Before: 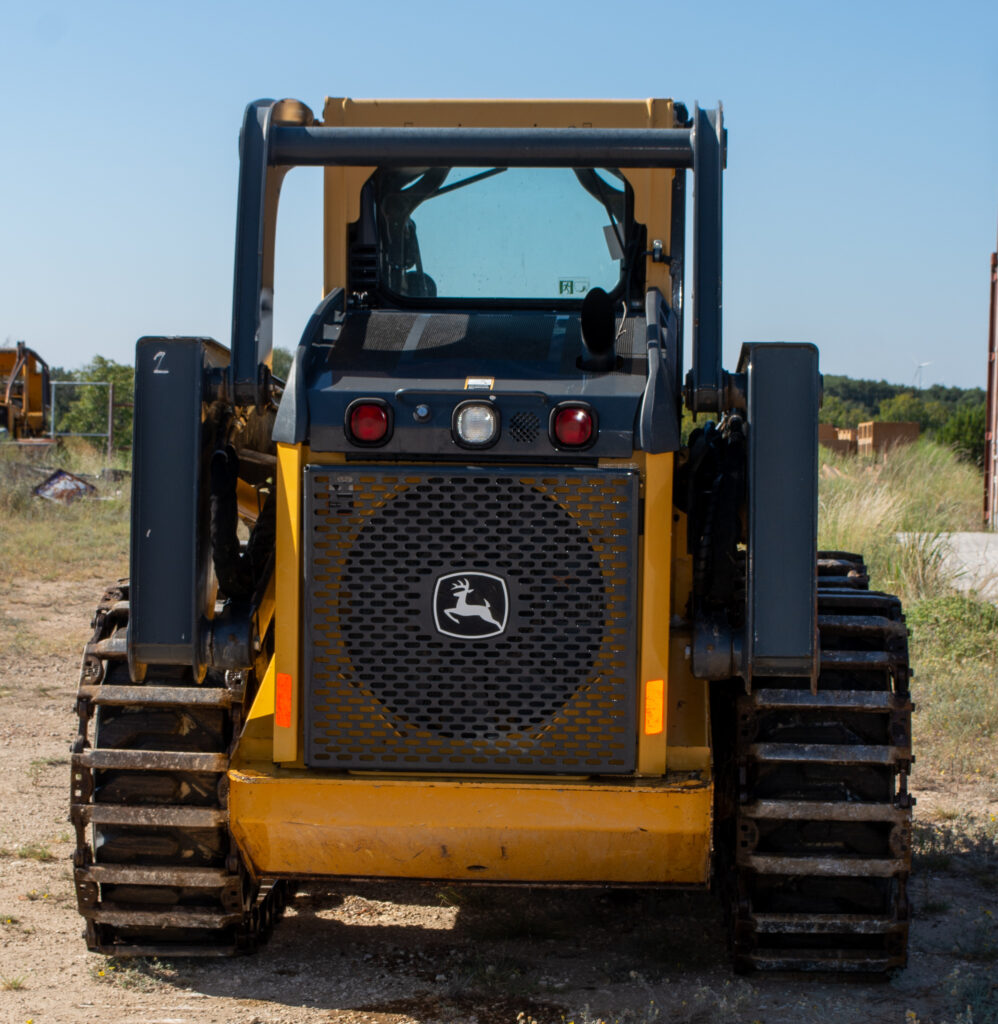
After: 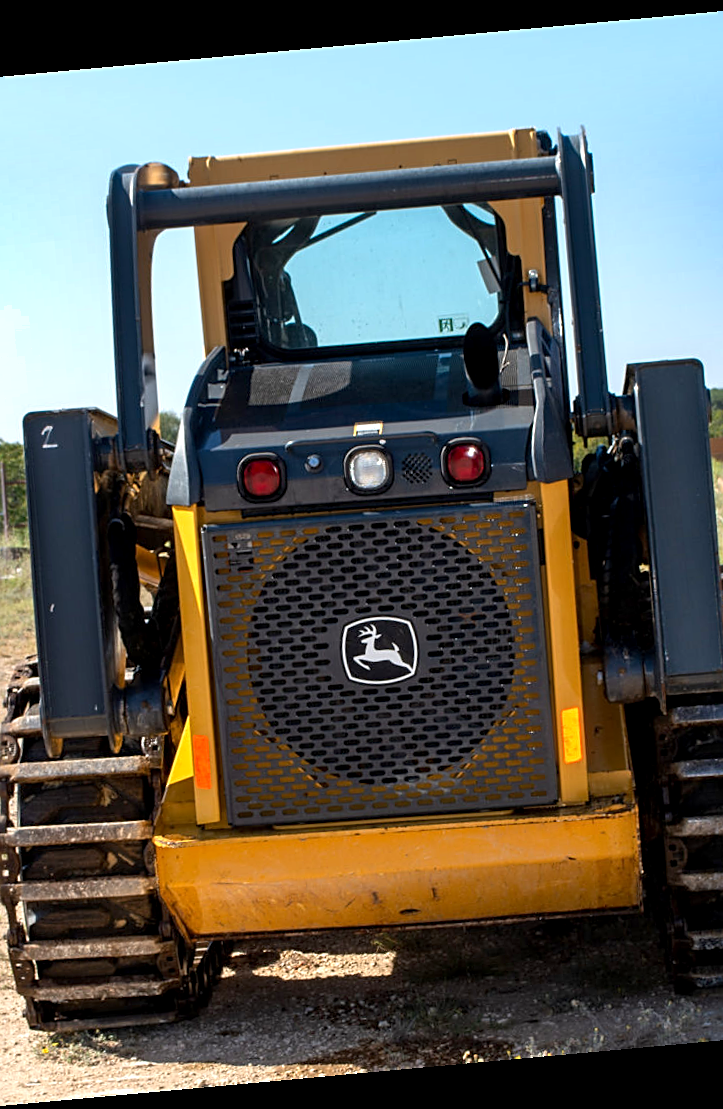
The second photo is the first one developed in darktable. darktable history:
crop and rotate: left 13.342%, right 19.991%
exposure: black level correction 0.001, exposure 0.675 EV, compensate highlight preservation false
rotate and perspective: rotation -5.2°, automatic cropping off
shadows and highlights: shadows 20.91, highlights -82.73, soften with gaussian
sharpen: radius 1.967
